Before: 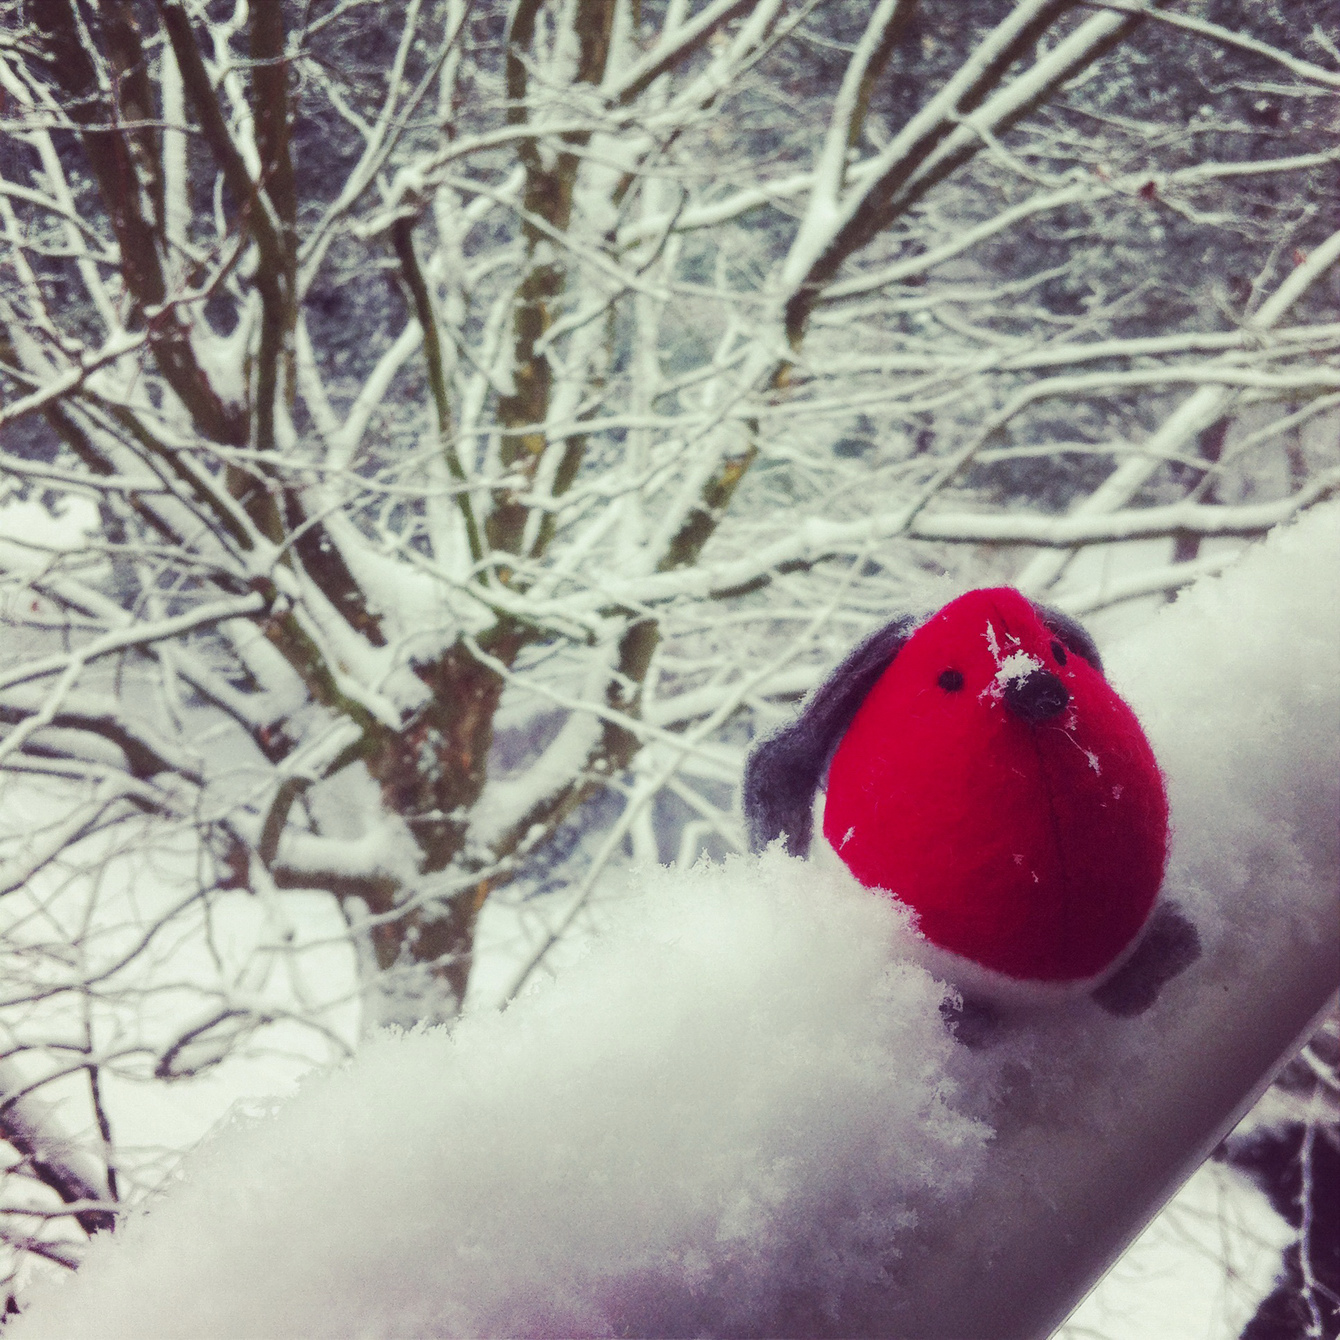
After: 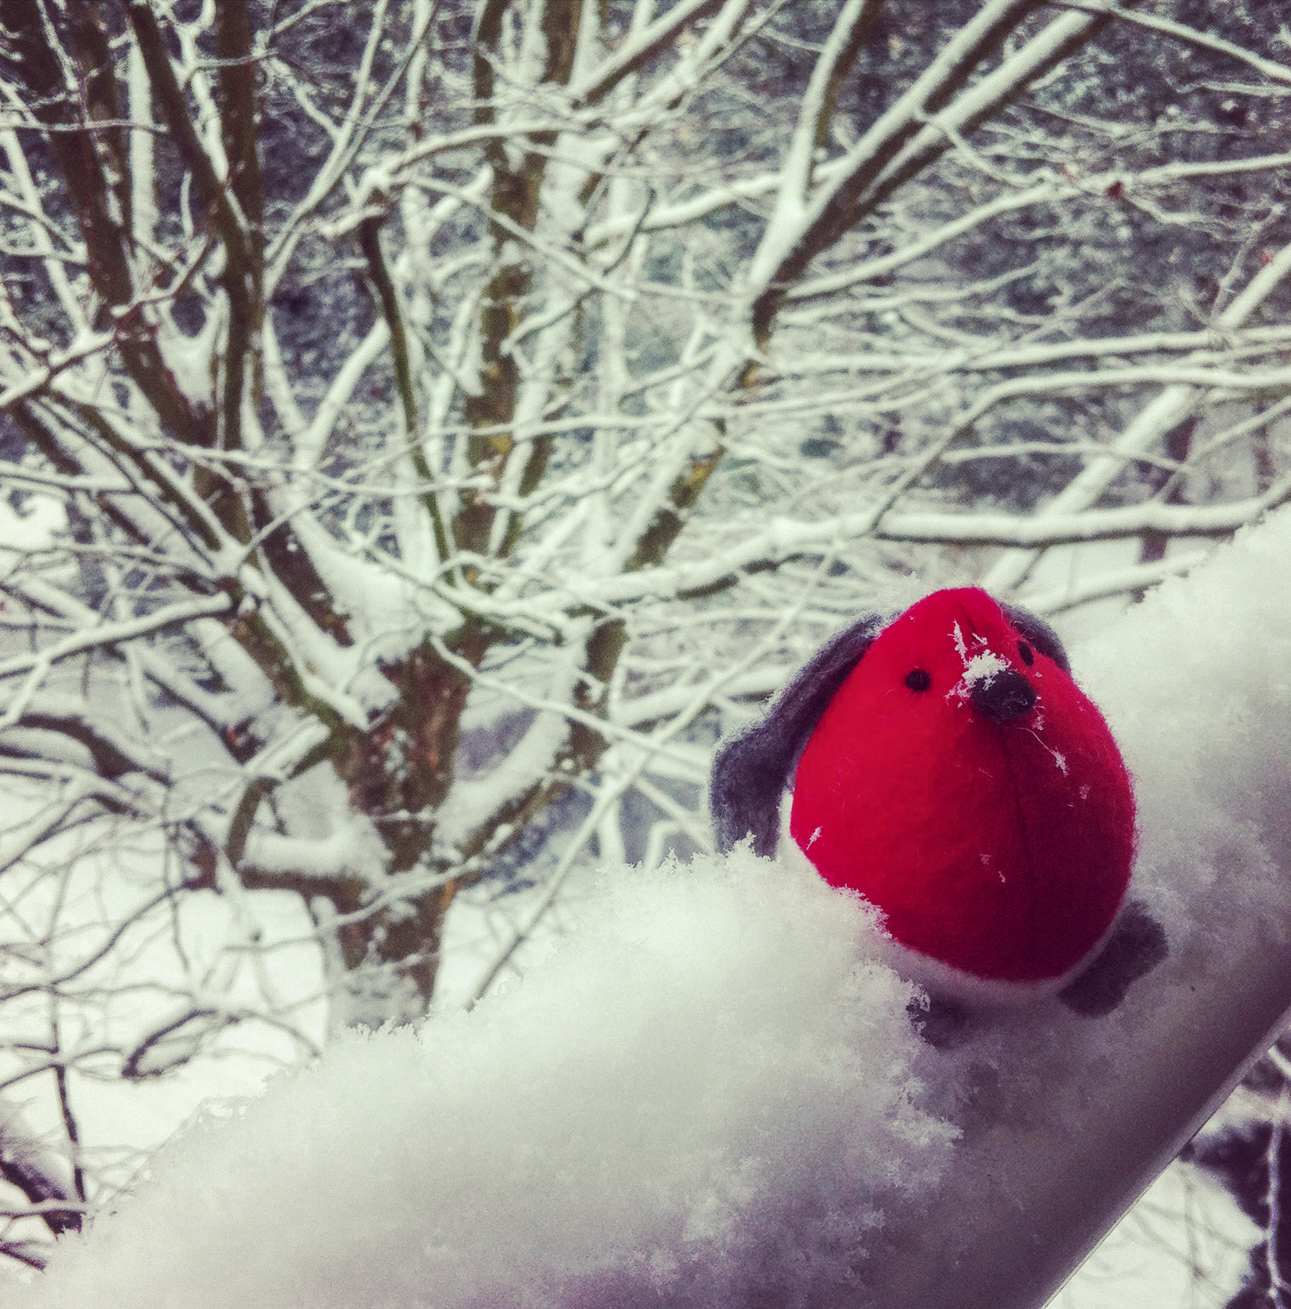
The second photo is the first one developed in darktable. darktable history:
local contrast: on, module defaults
crop and rotate: left 2.536%, right 1.107%, bottom 2.246%
